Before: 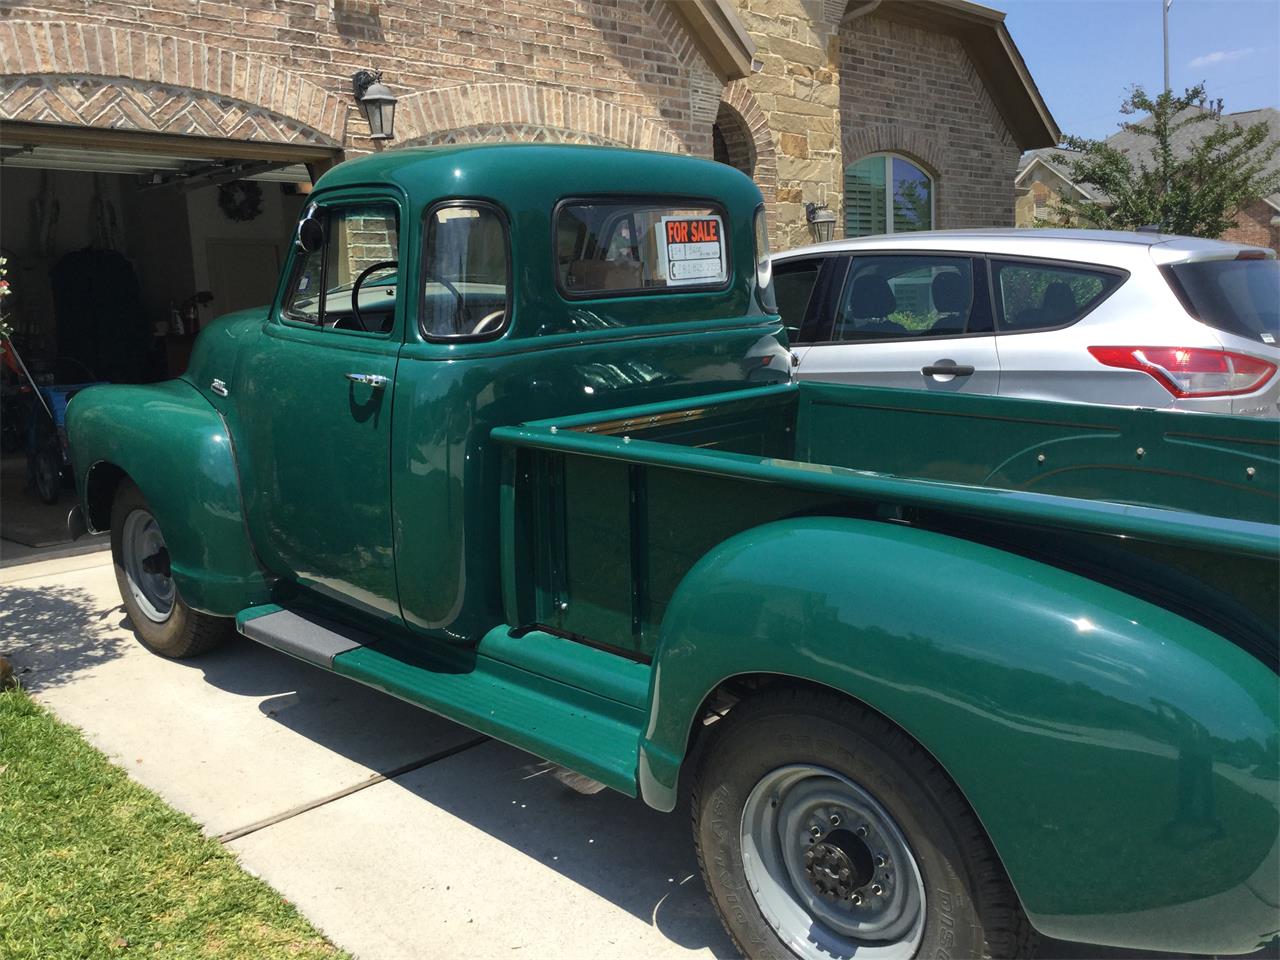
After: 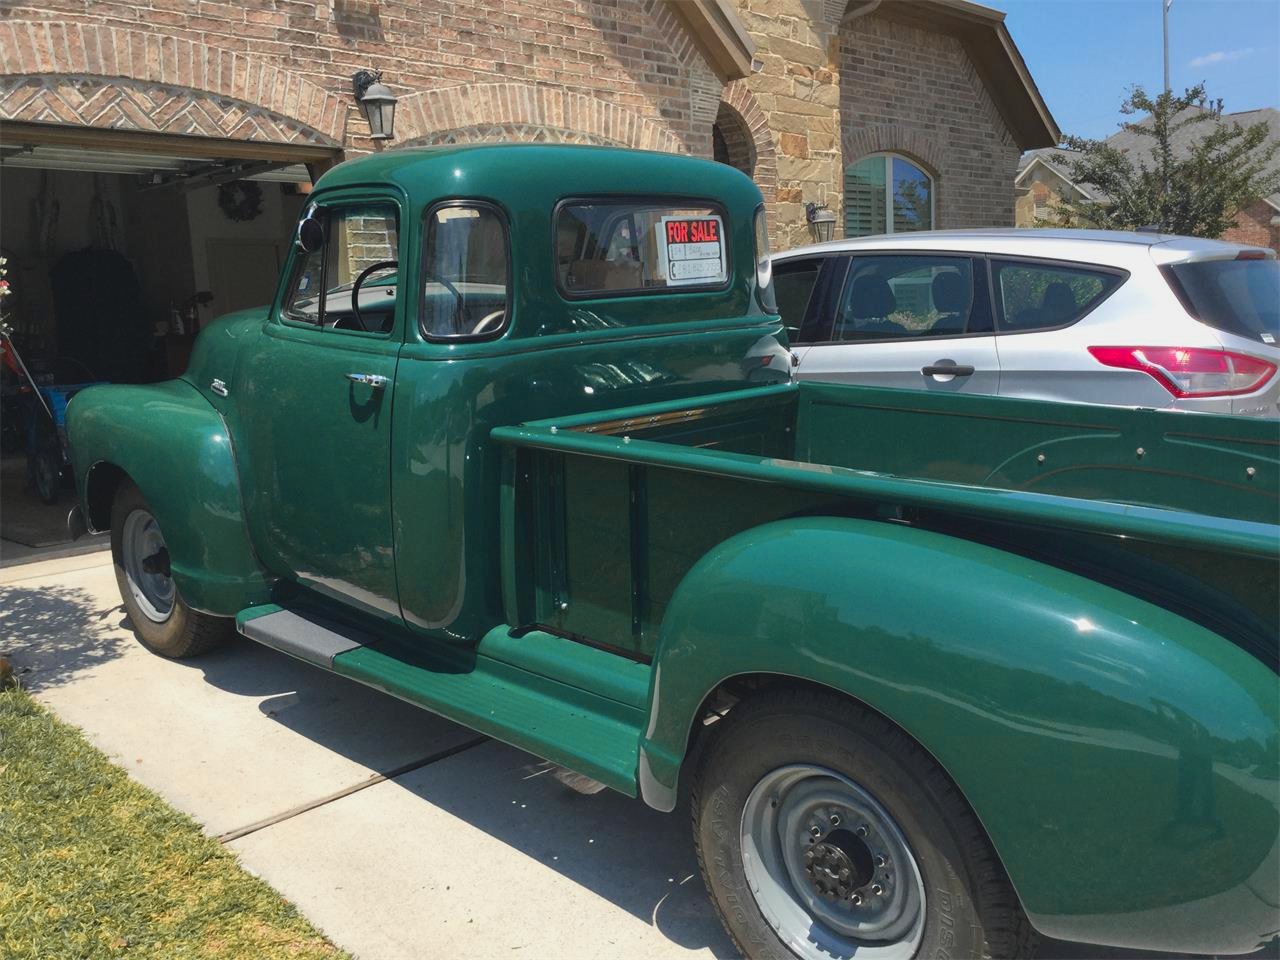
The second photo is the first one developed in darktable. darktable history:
color zones: curves: ch1 [(0.29, 0.492) (0.373, 0.185) (0.509, 0.481)]; ch2 [(0.25, 0.462) (0.749, 0.457)], mix 40.67%
contrast brightness saturation: contrast -0.11
